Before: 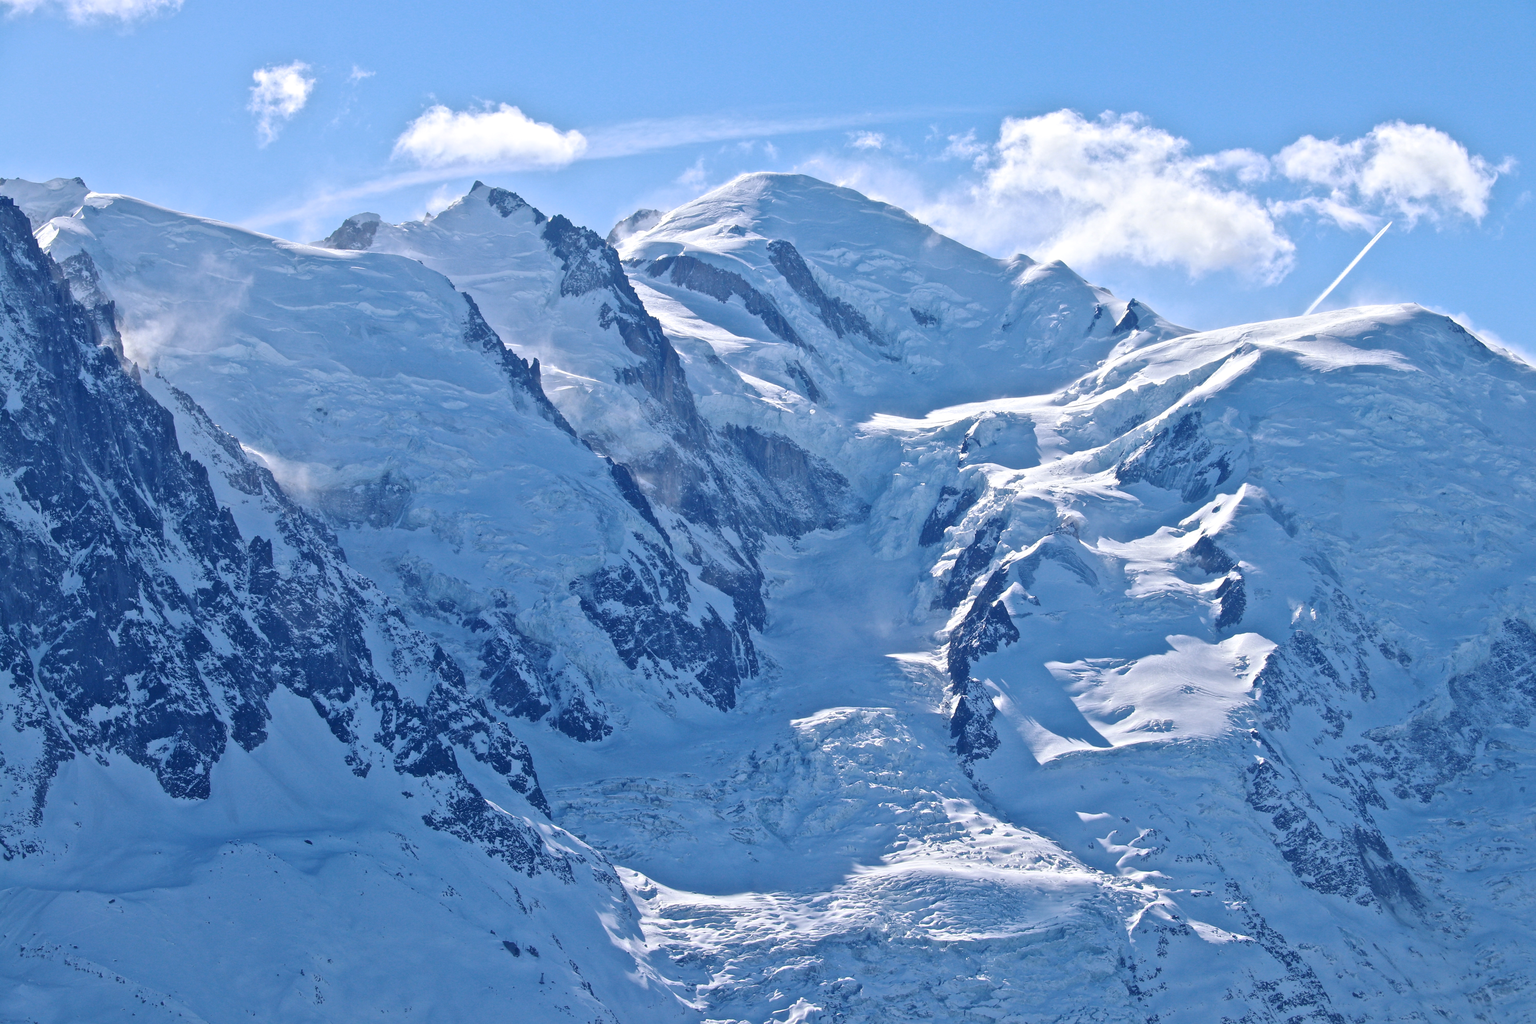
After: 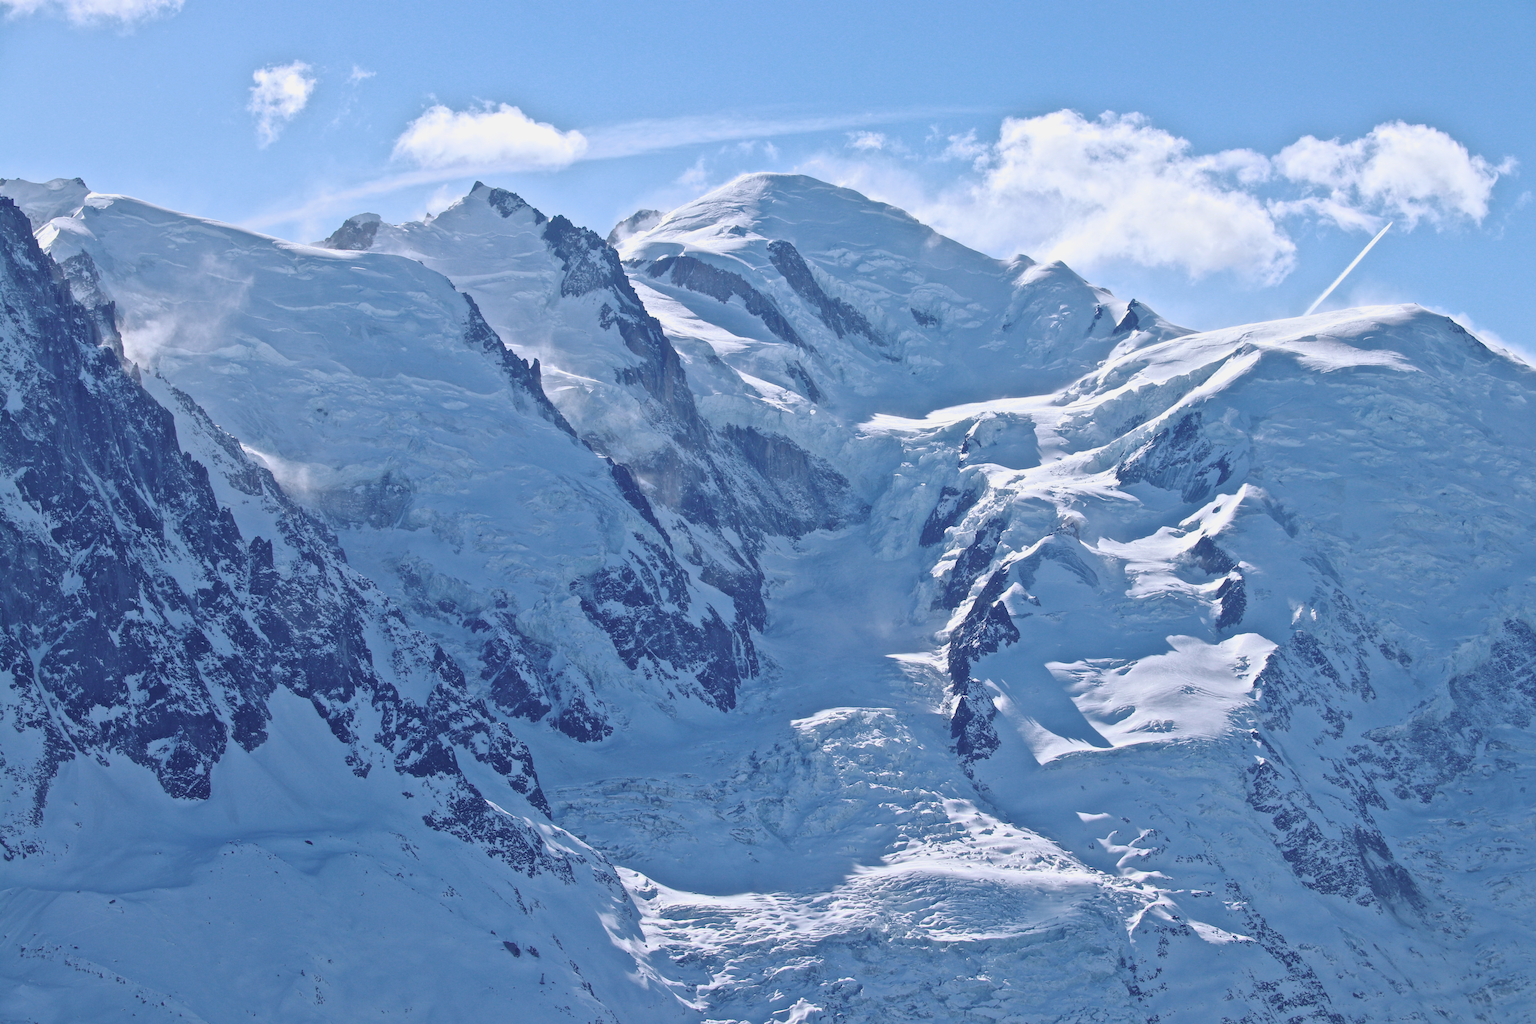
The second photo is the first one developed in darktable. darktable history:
tone curve: curves: ch0 [(0.013, 0) (0.061, 0.059) (0.239, 0.256) (0.502, 0.501) (0.683, 0.676) (0.761, 0.773) (0.858, 0.858) (0.987, 0.945)]; ch1 [(0, 0) (0.172, 0.123) (0.304, 0.267) (0.414, 0.395) (0.472, 0.473) (0.502, 0.502) (0.521, 0.528) (0.583, 0.595) (0.654, 0.673) (0.728, 0.761) (1, 1)]; ch2 [(0, 0) (0.411, 0.424) (0.485, 0.476) (0.502, 0.501) (0.553, 0.557) (0.57, 0.576) (1, 1)], color space Lab, independent channels, preserve colors none
